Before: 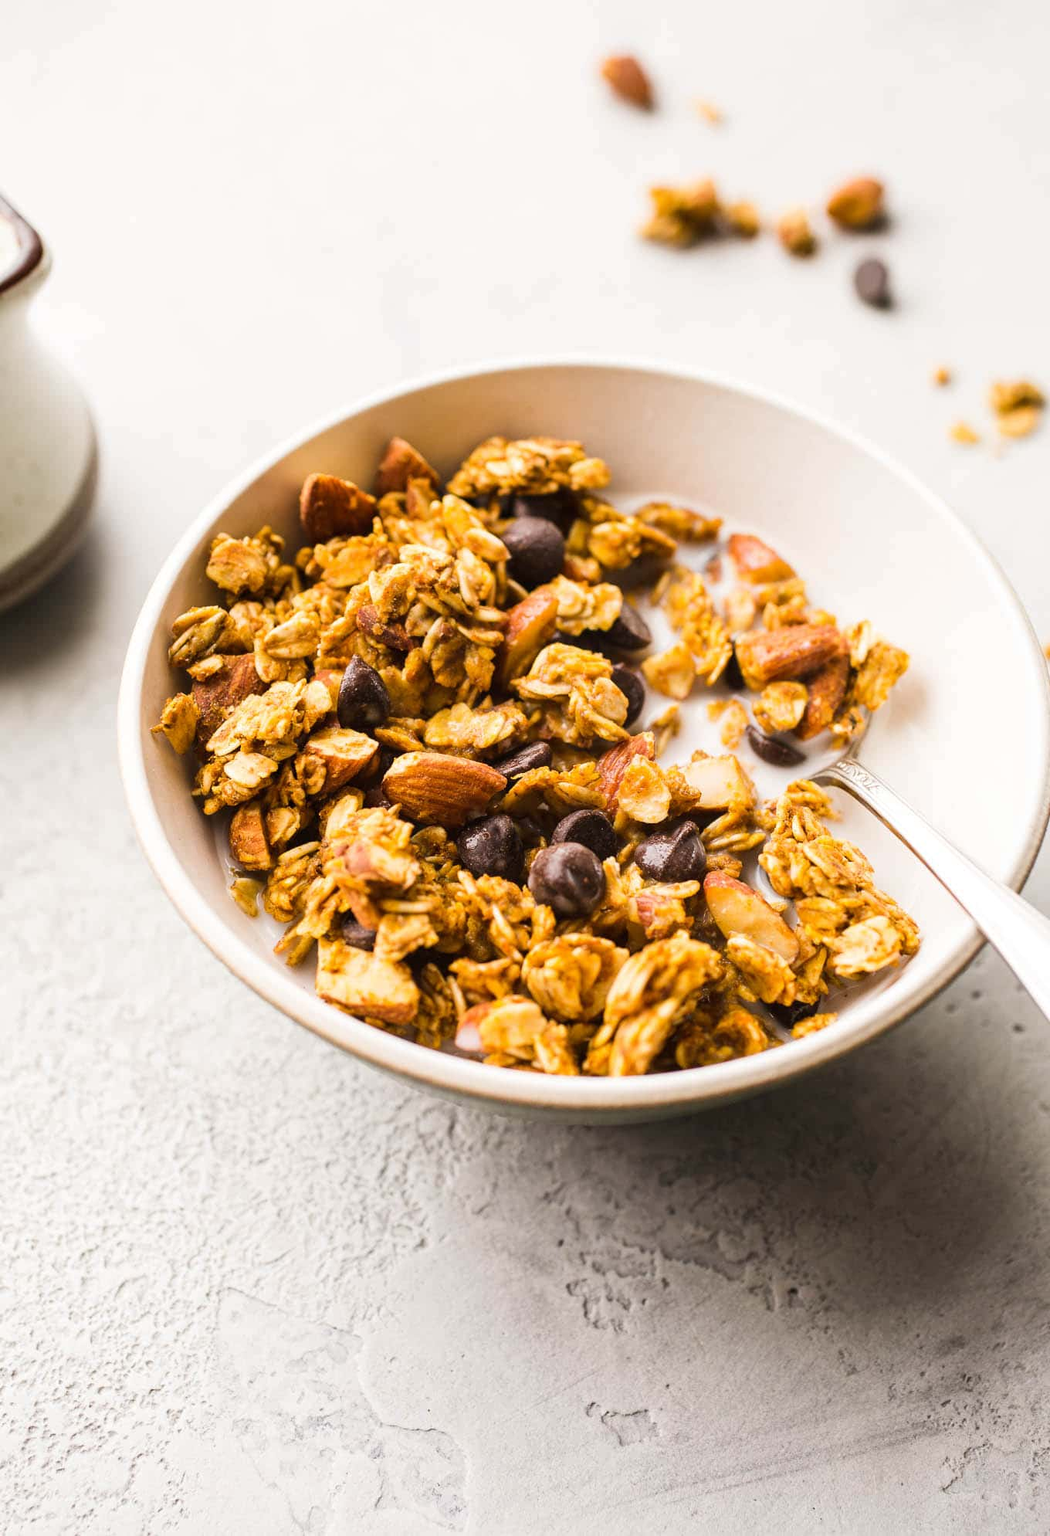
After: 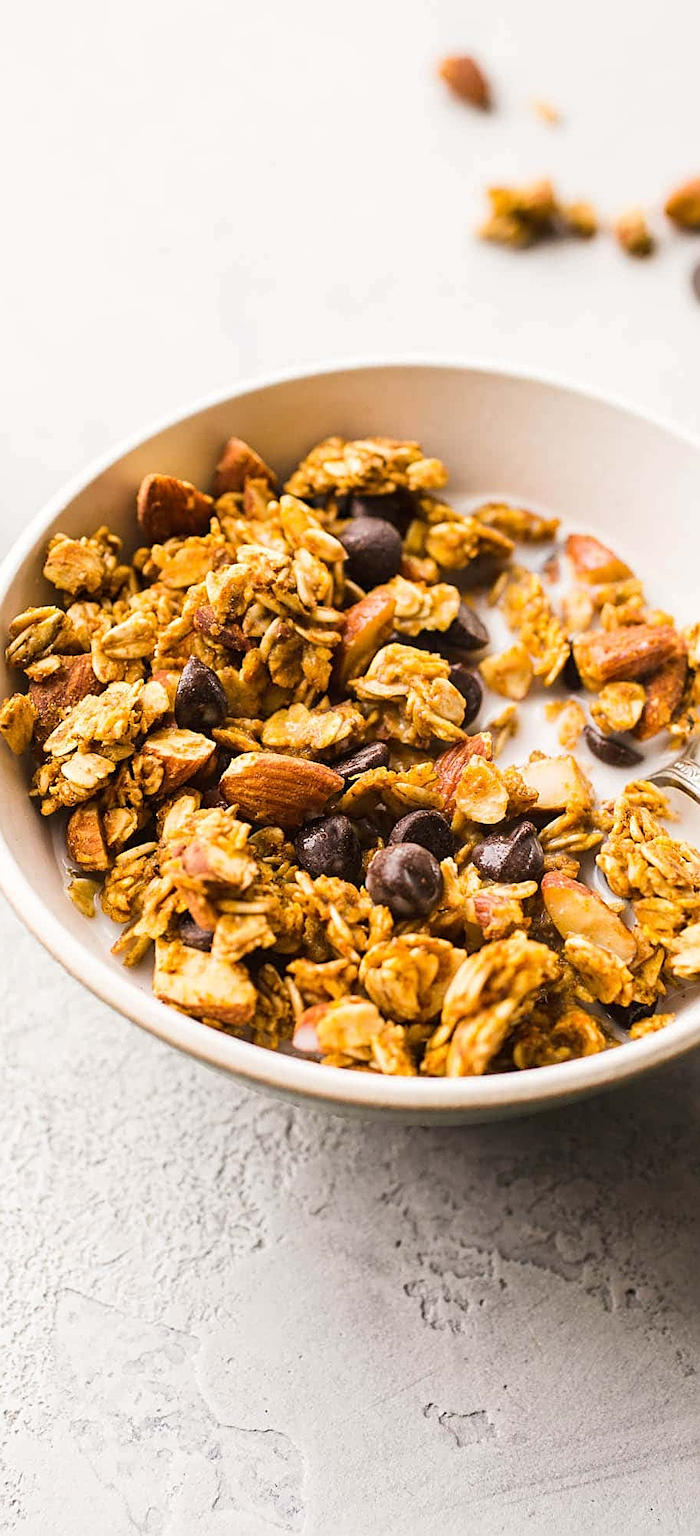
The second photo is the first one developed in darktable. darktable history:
crop and rotate: left 15.546%, right 17.787%
sharpen: on, module defaults
